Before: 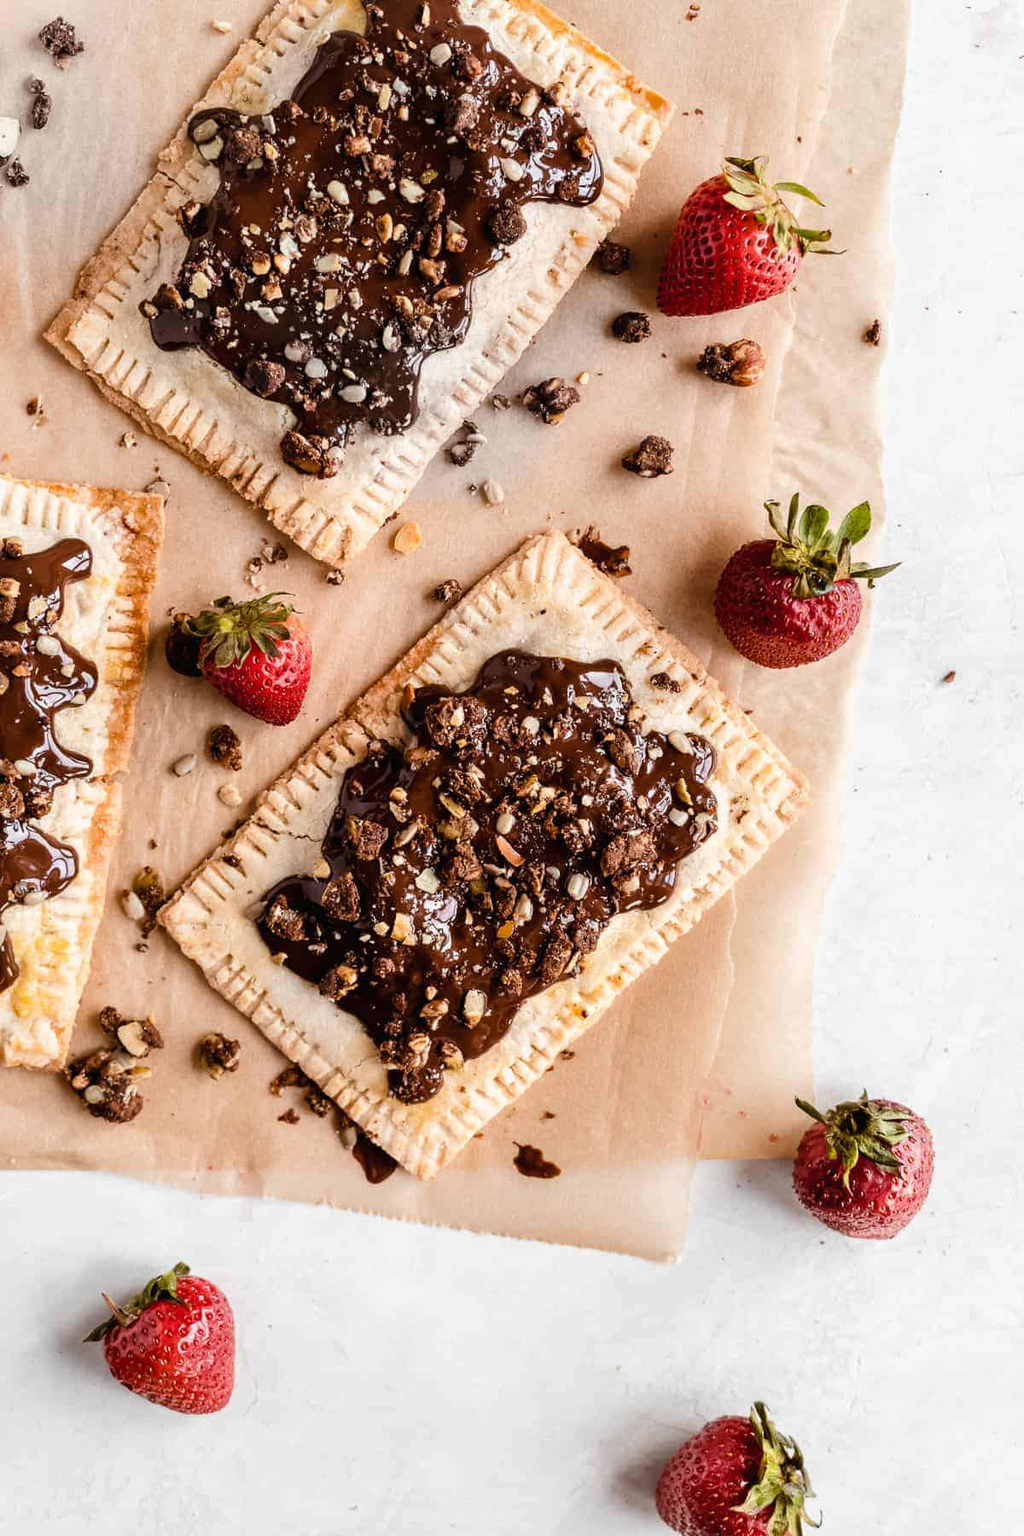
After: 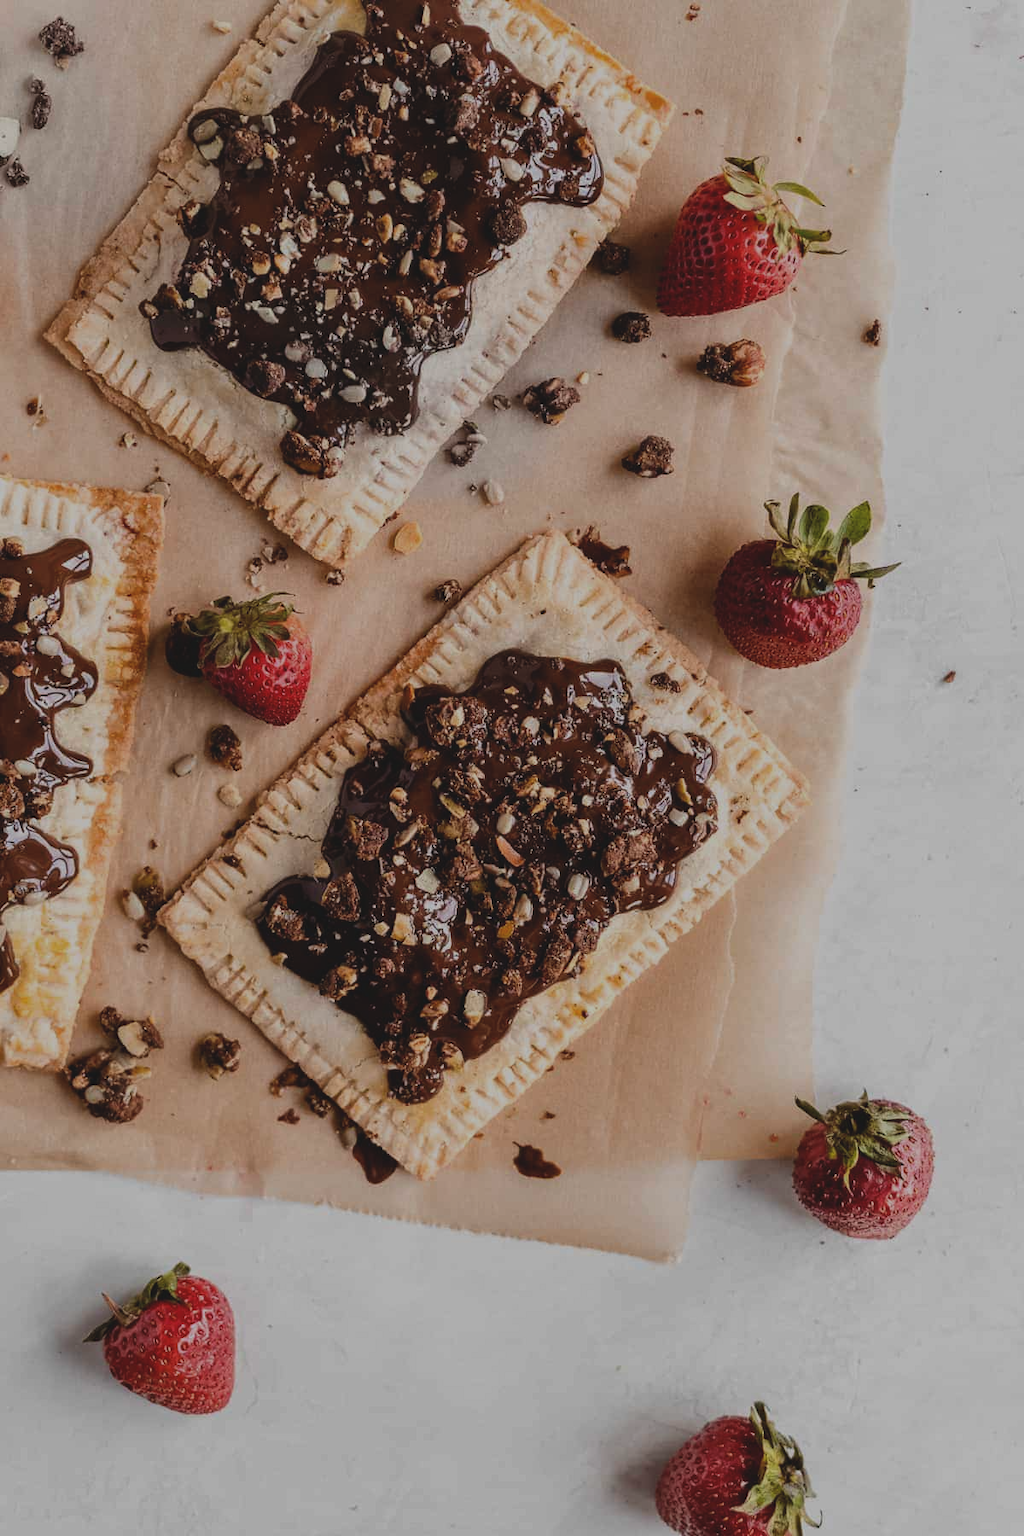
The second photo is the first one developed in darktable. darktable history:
exposure: black level correction -0.018, exposure -1.069 EV, compensate highlight preservation false
